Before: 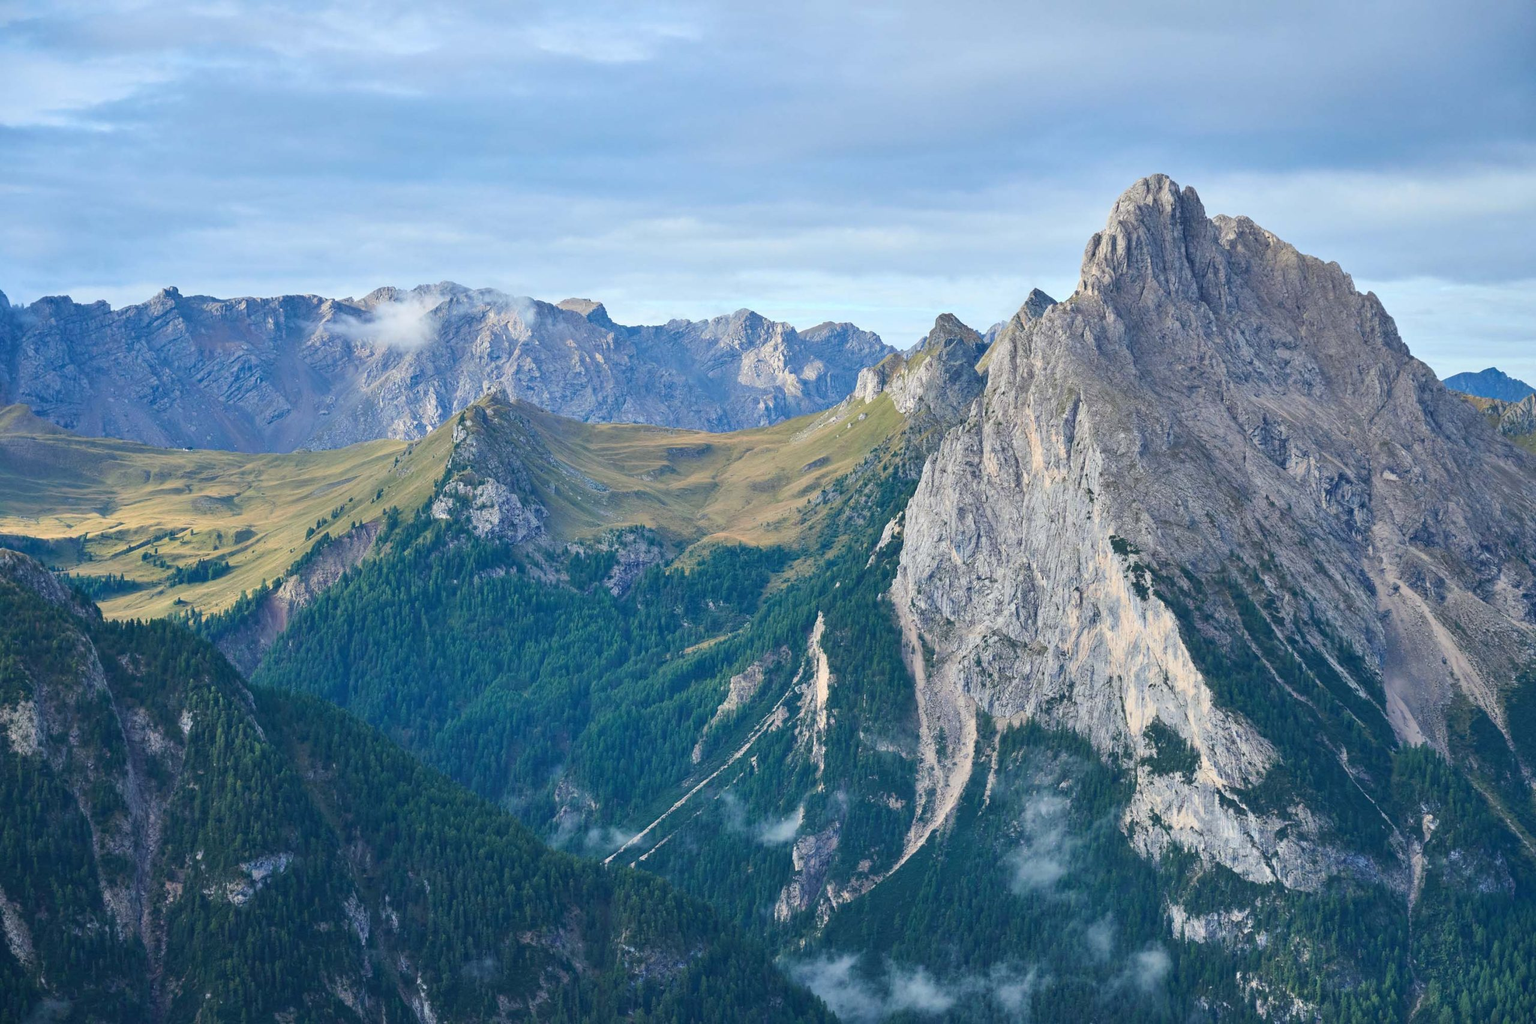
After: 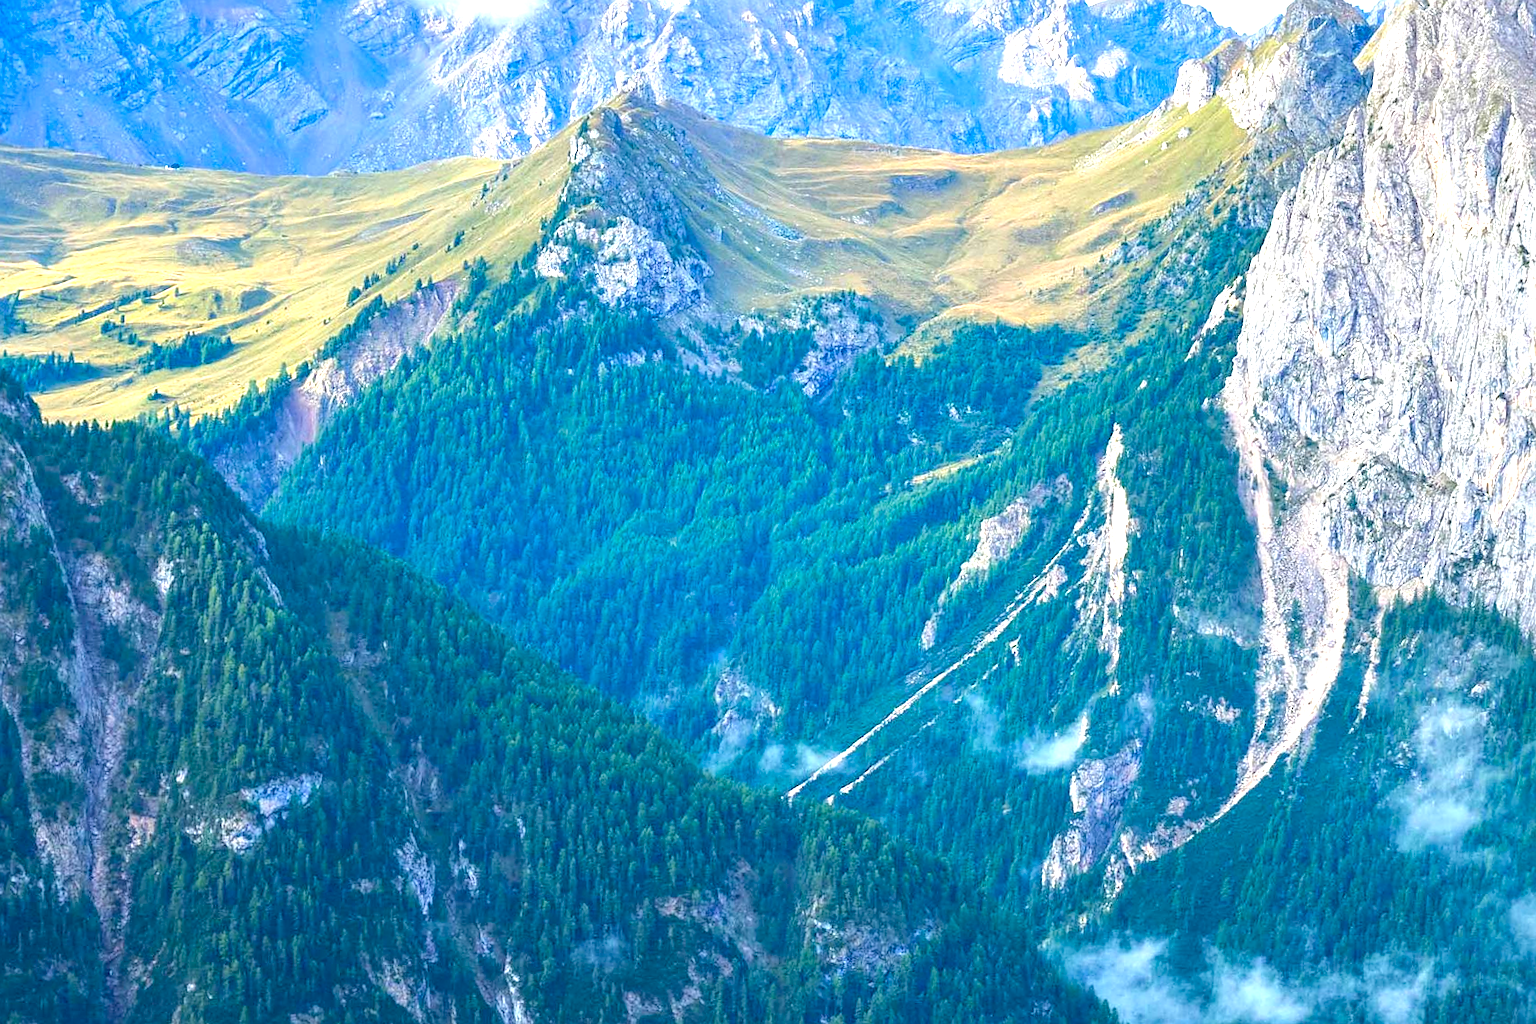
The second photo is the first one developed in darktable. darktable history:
sharpen: radius 0.969, amount 0.604
crop and rotate: angle -0.82°, left 3.85%, top 31.828%, right 27.992%
exposure: black level correction 0.001, exposure 1.116 EV, compensate highlight preservation false
color balance rgb: perceptual saturation grading › global saturation 25%, perceptual brilliance grading › mid-tones 10%, perceptual brilliance grading › shadows 15%, global vibrance 20%
local contrast: on, module defaults
